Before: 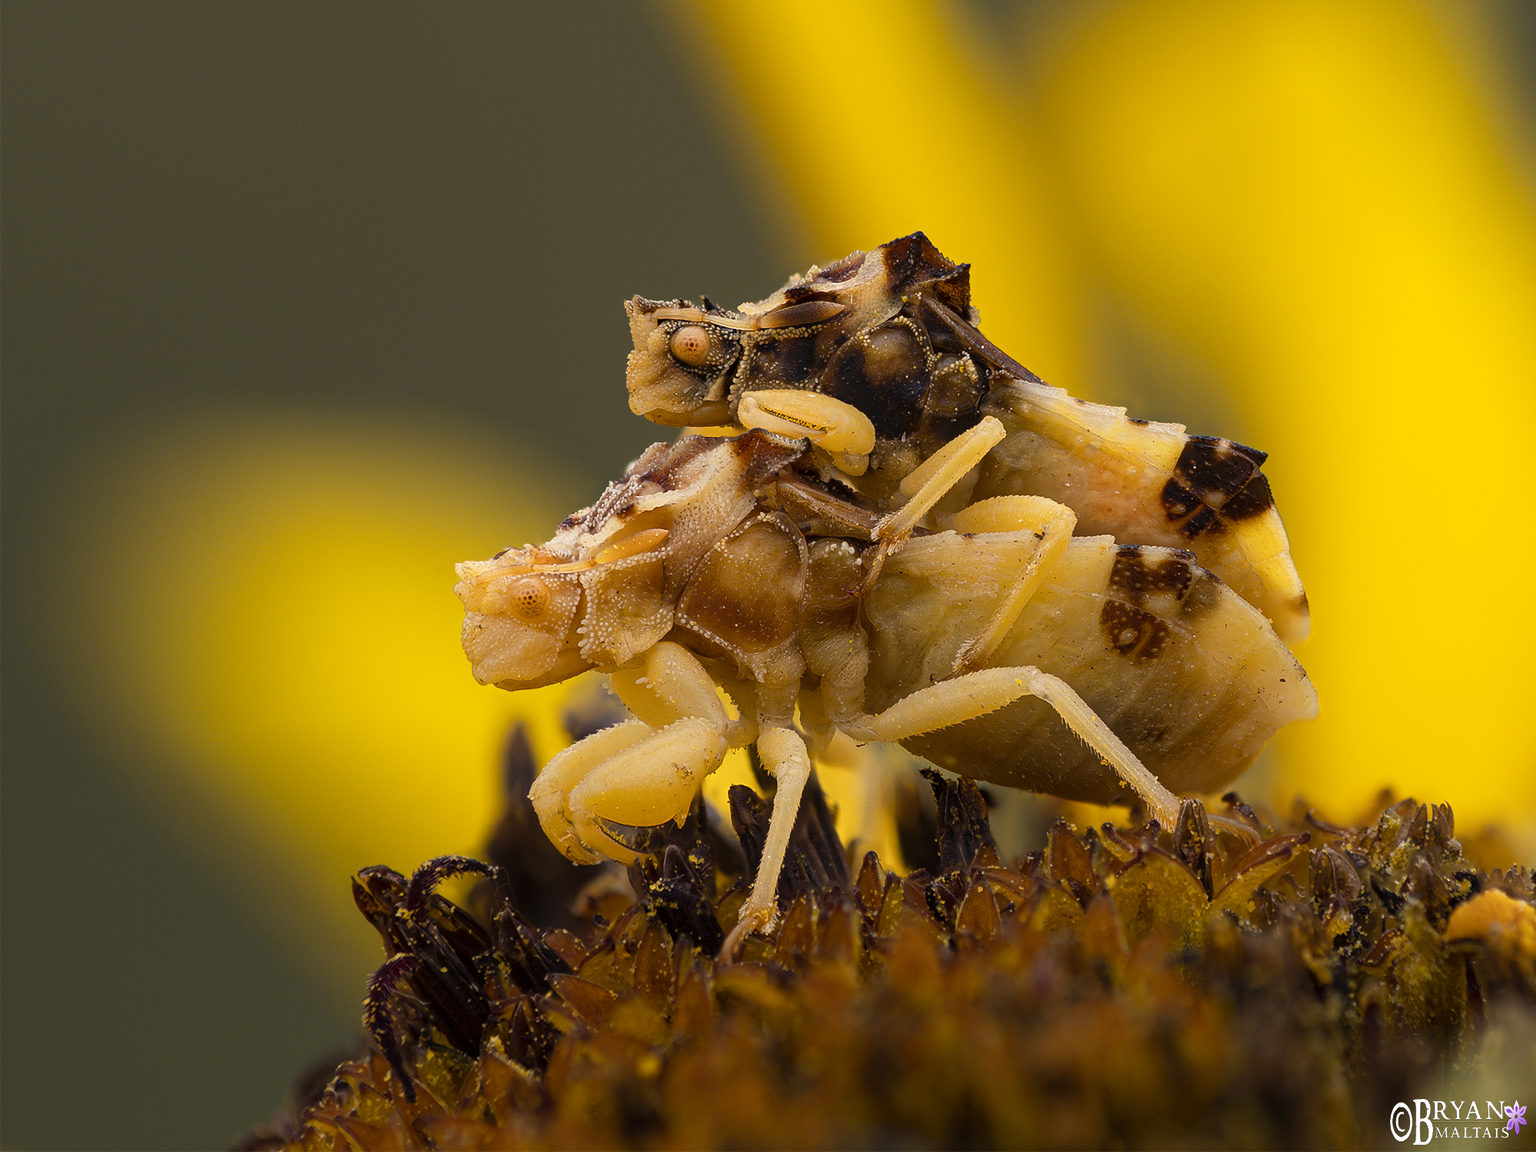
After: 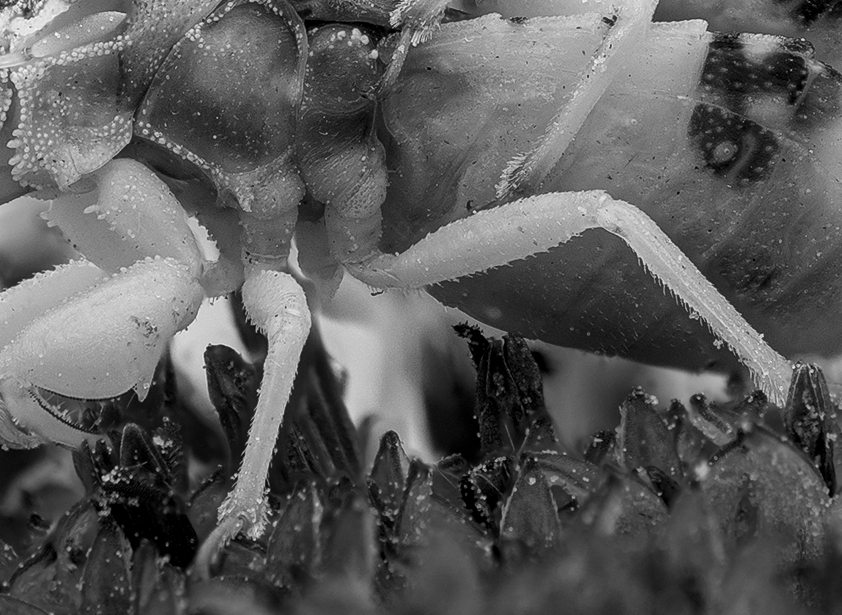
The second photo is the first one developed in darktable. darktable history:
contrast brightness saturation: contrast 0.06, brightness -0.01, saturation -0.23
monochrome: a 32, b 64, size 2.3
local contrast: on, module defaults
crop: left 37.221%, top 45.169%, right 20.63%, bottom 13.777%
